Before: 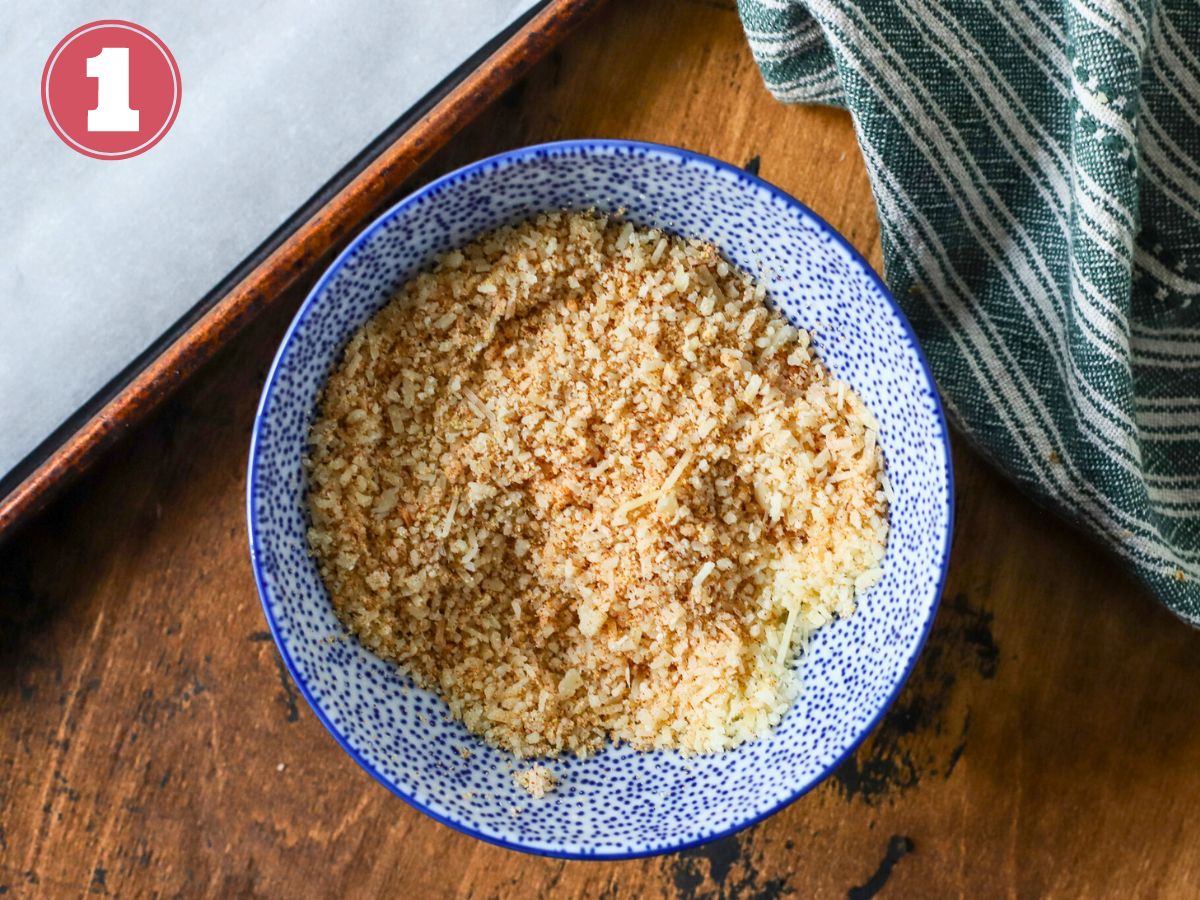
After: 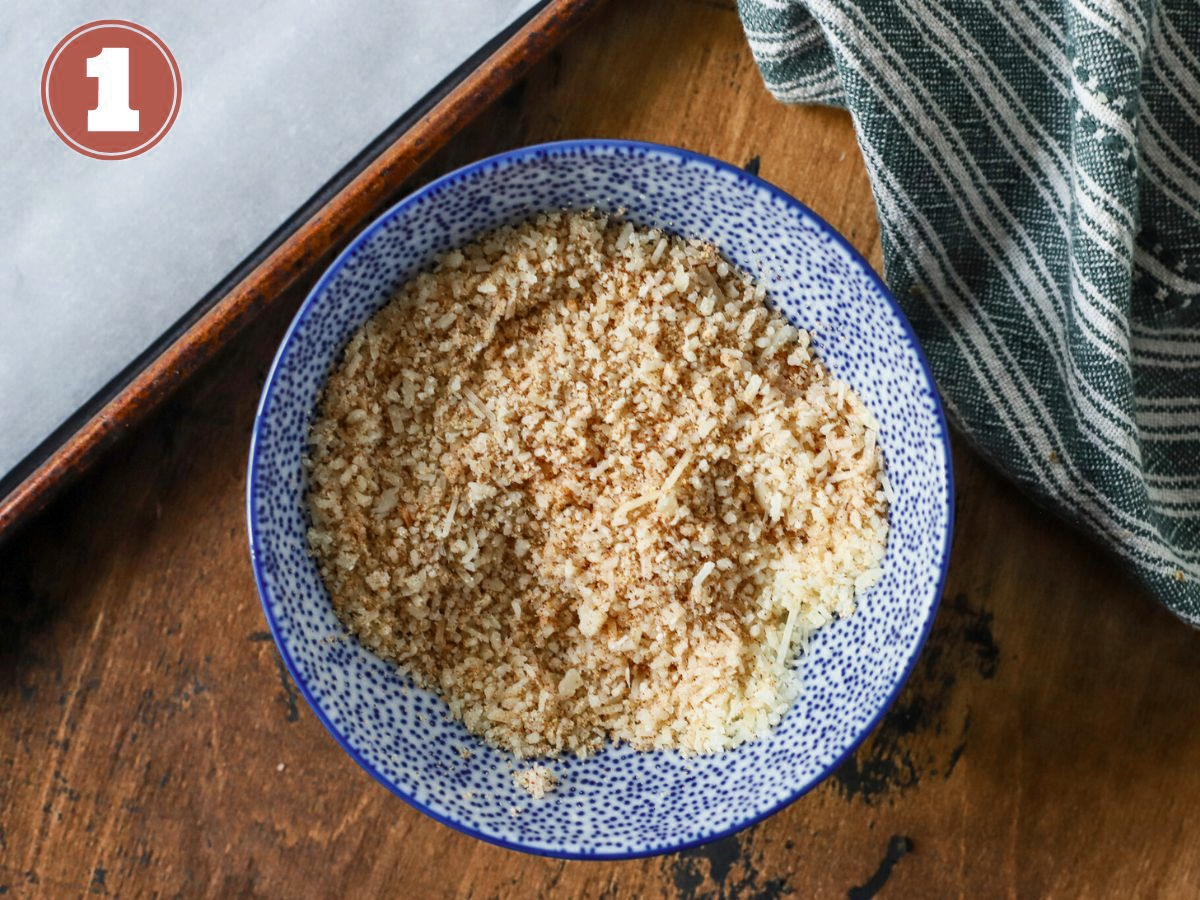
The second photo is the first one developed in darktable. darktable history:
color zones: curves: ch0 [(0, 0.5) (0.125, 0.4) (0.25, 0.5) (0.375, 0.4) (0.5, 0.4) (0.625, 0.35) (0.75, 0.35) (0.875, 0.5)]; ch1 [(0, 0.35) (0.125, 0.45) (0.25, 0.35) (0.375, 0.35) (0.5, 0.35) (0.625, 0.35) (0.75, 0.45) (0.875, 0.35)]; ch2 [(0, 0.6) (0.125, 0.5) (0.25, 0.5) (0.375, 0.6) (0.5, 0.6) (0.625, 0.5) (0.75, 0.5) (0.875, 0.5)]
levels: mode automatic, black 0.023%, white 99.97%, levels [0.062, 0.494, 0.925]
